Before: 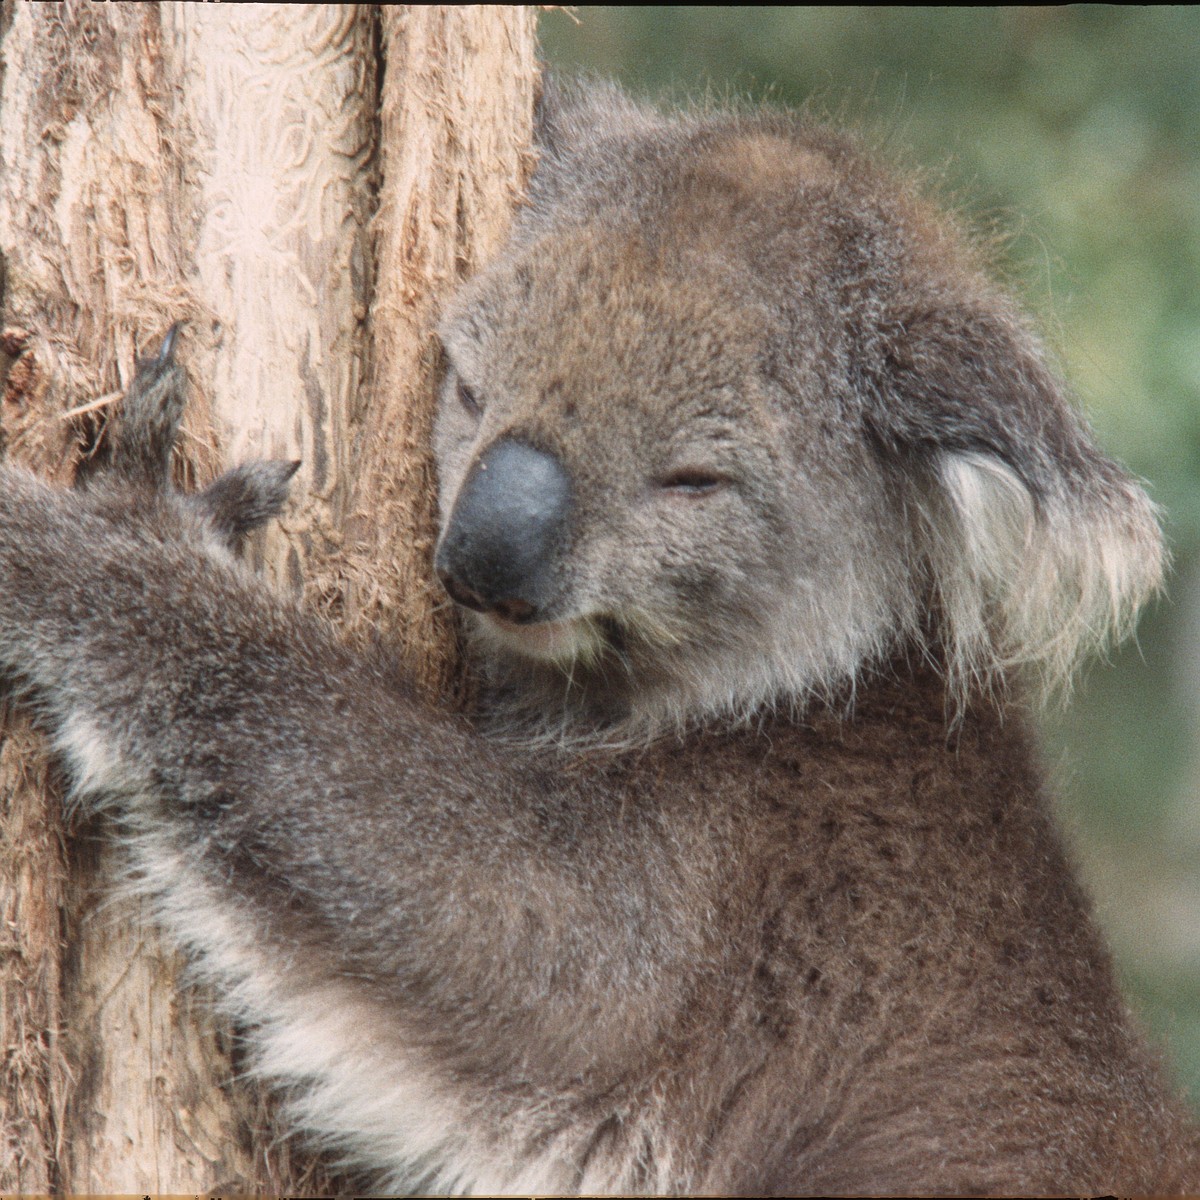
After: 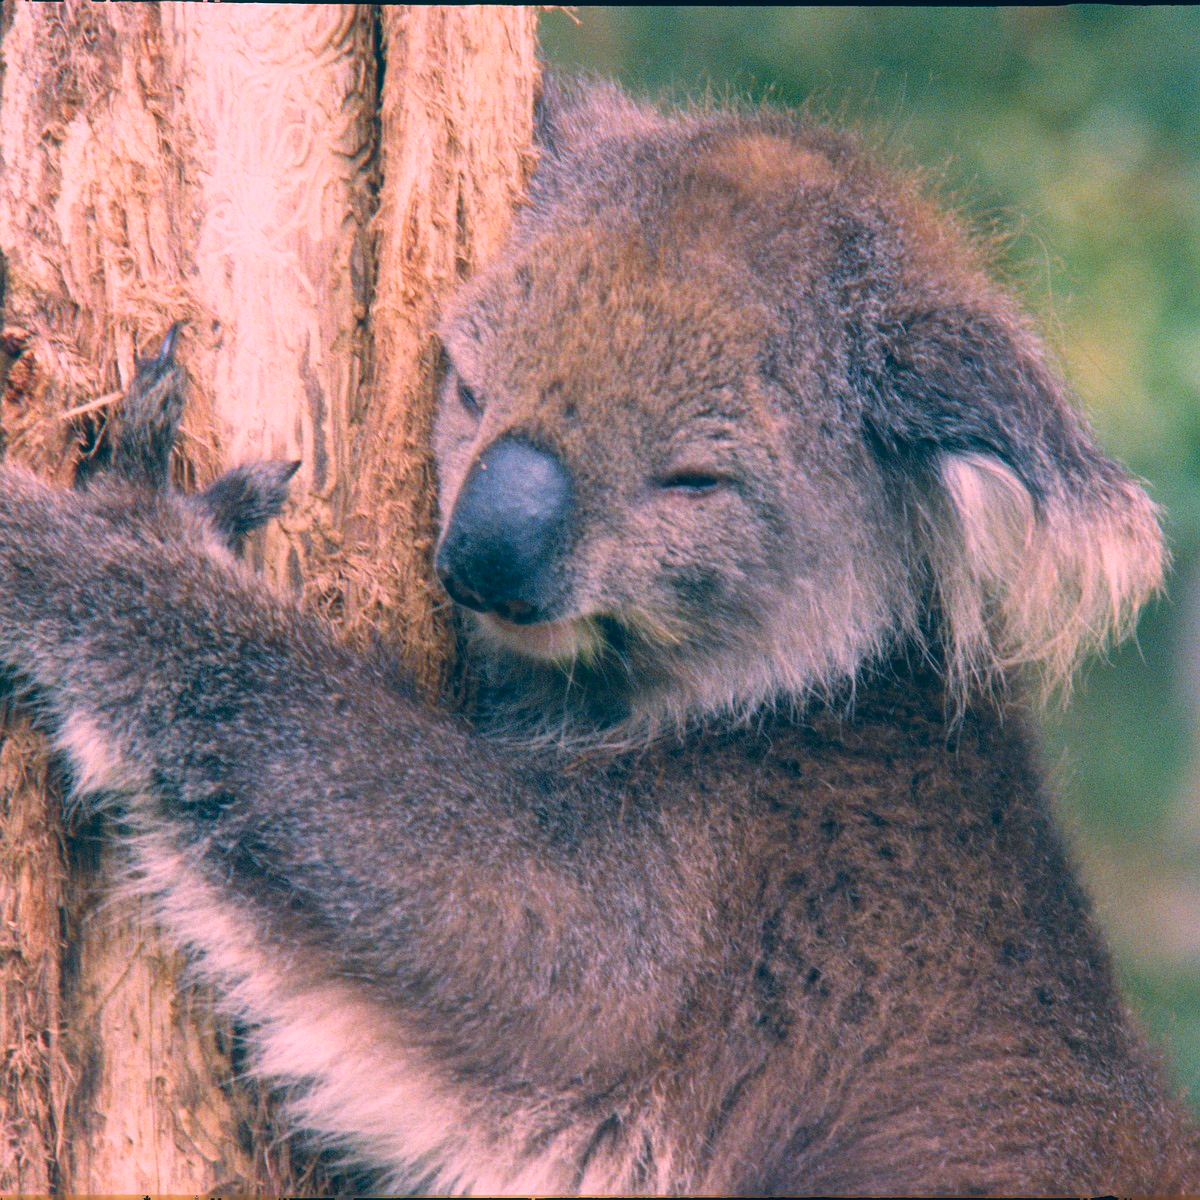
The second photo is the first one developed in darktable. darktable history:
velvia: on, module defaults
color correction: highlights a* 16.37, highlights b* 0.306, shadows a* -15.18, shadows b* -13.79, saturation 1.49
